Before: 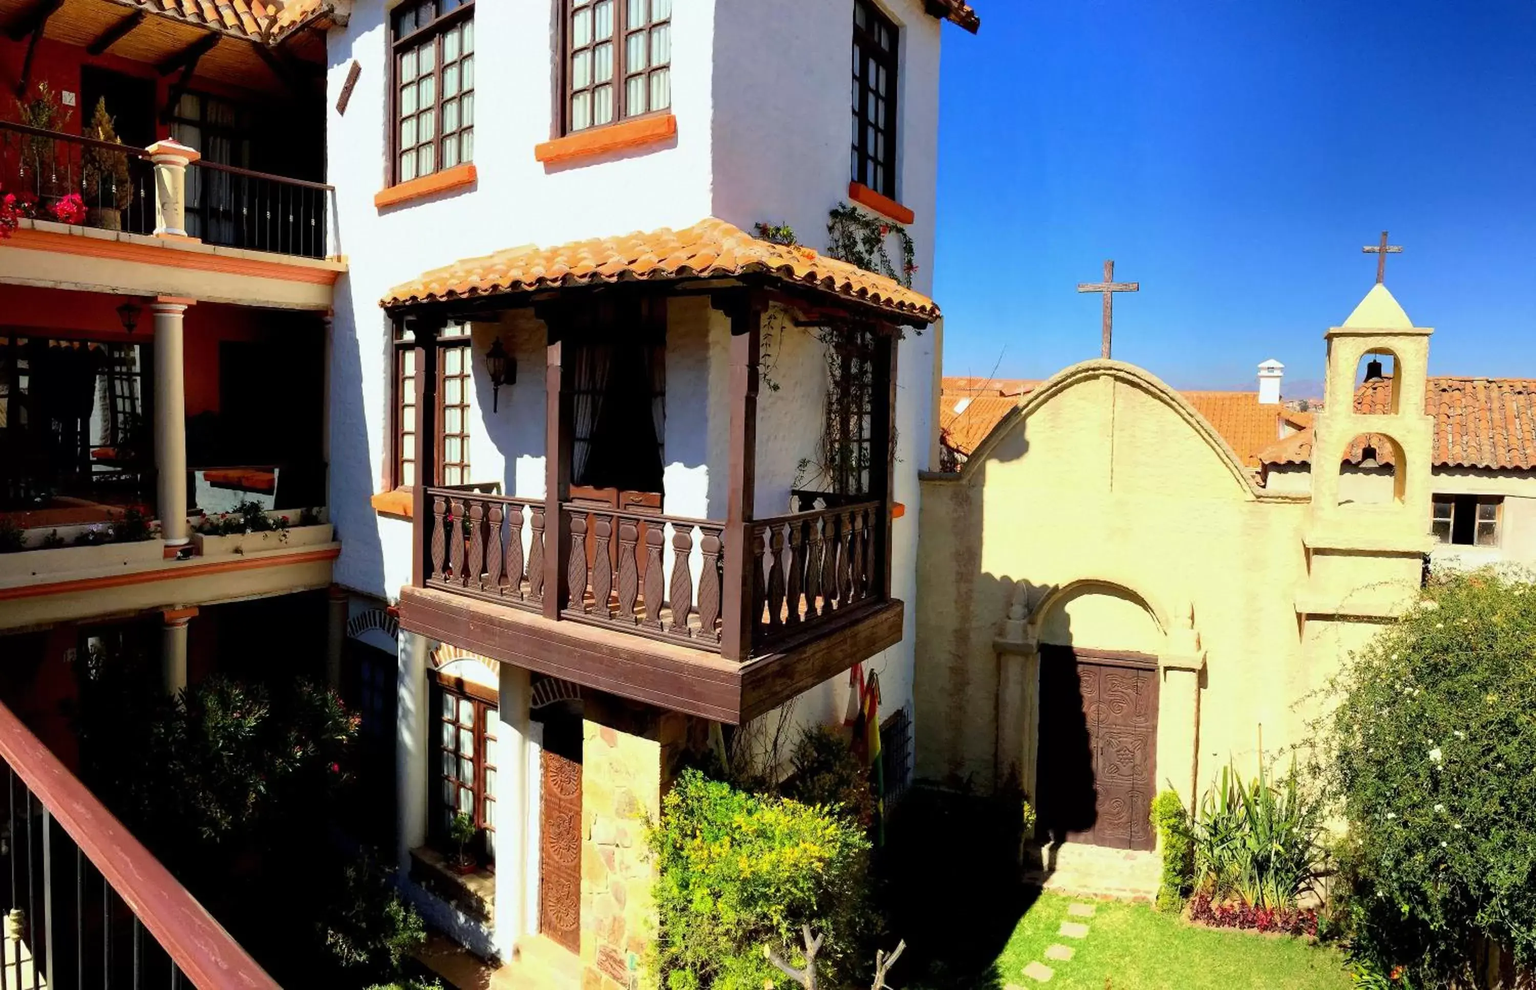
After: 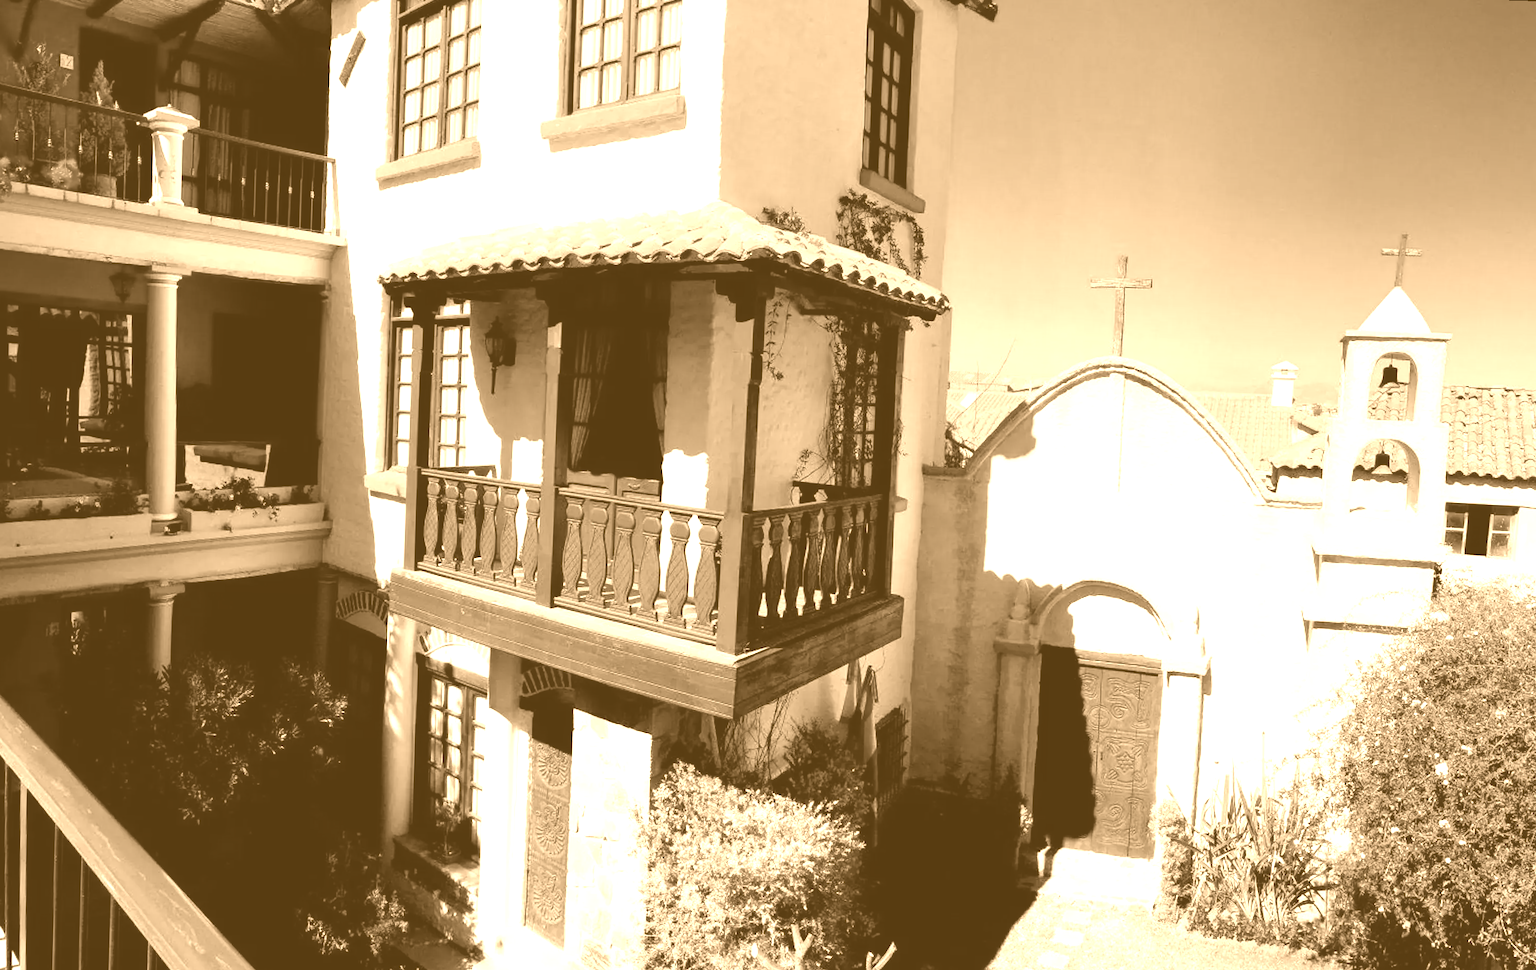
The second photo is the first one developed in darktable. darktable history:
rotate and perspective: rotation 1.57°, crop left 0.018, crop right 0.982, crop top 0.039, crop bottom 0.961
colorize: hue 28.8°, source mix 100%
